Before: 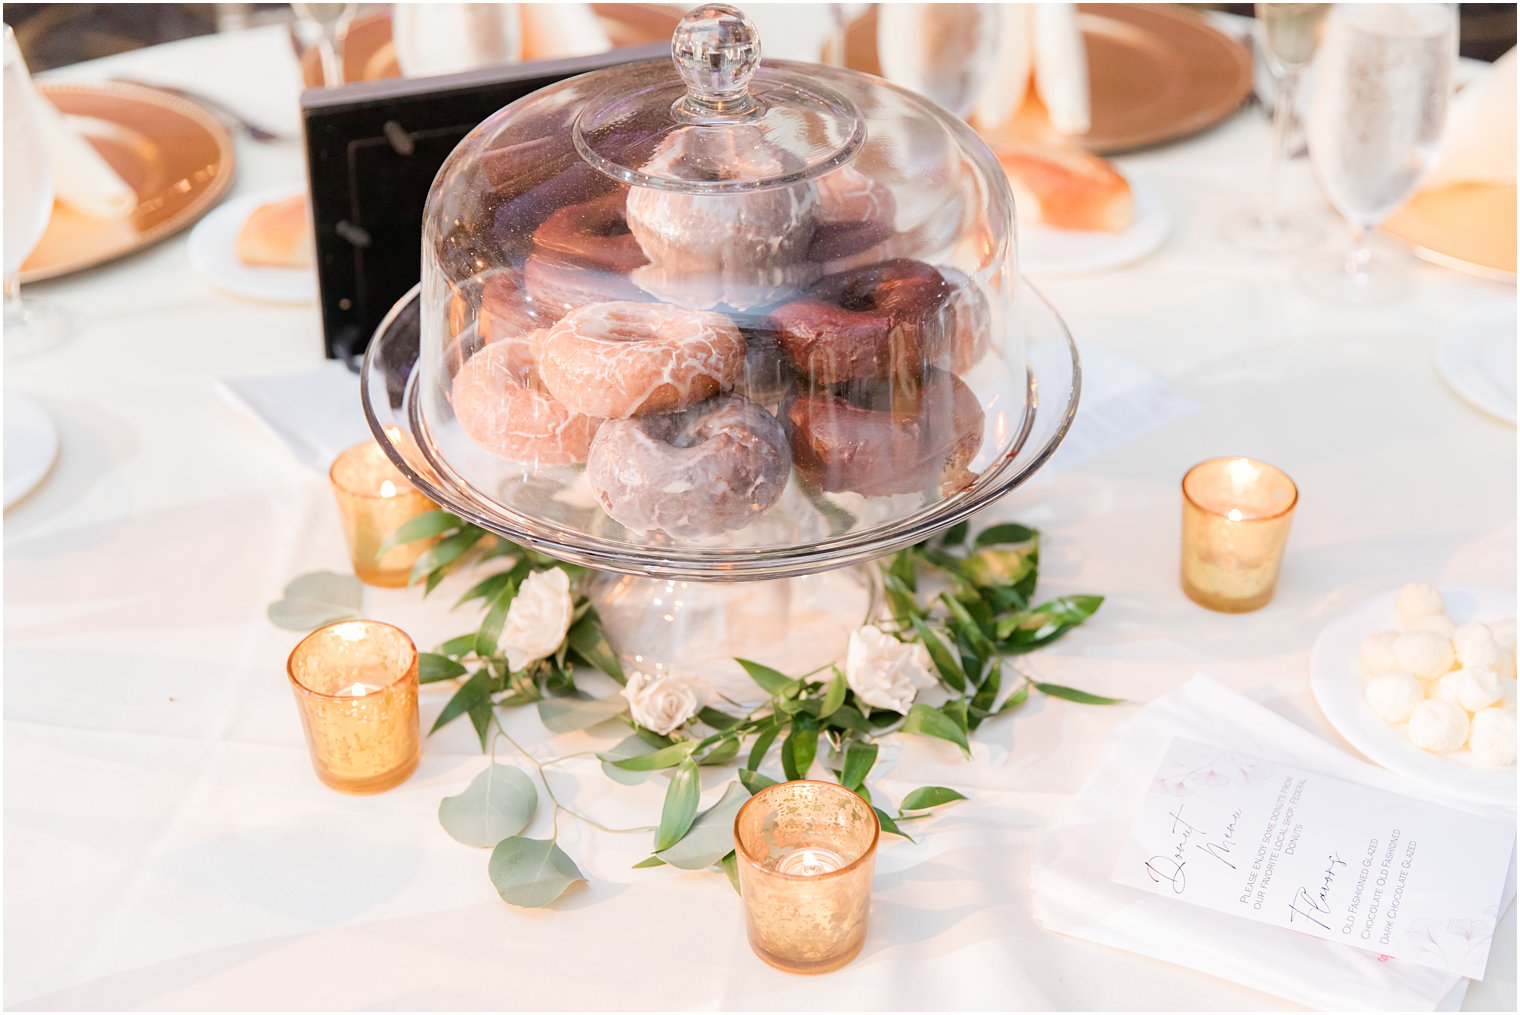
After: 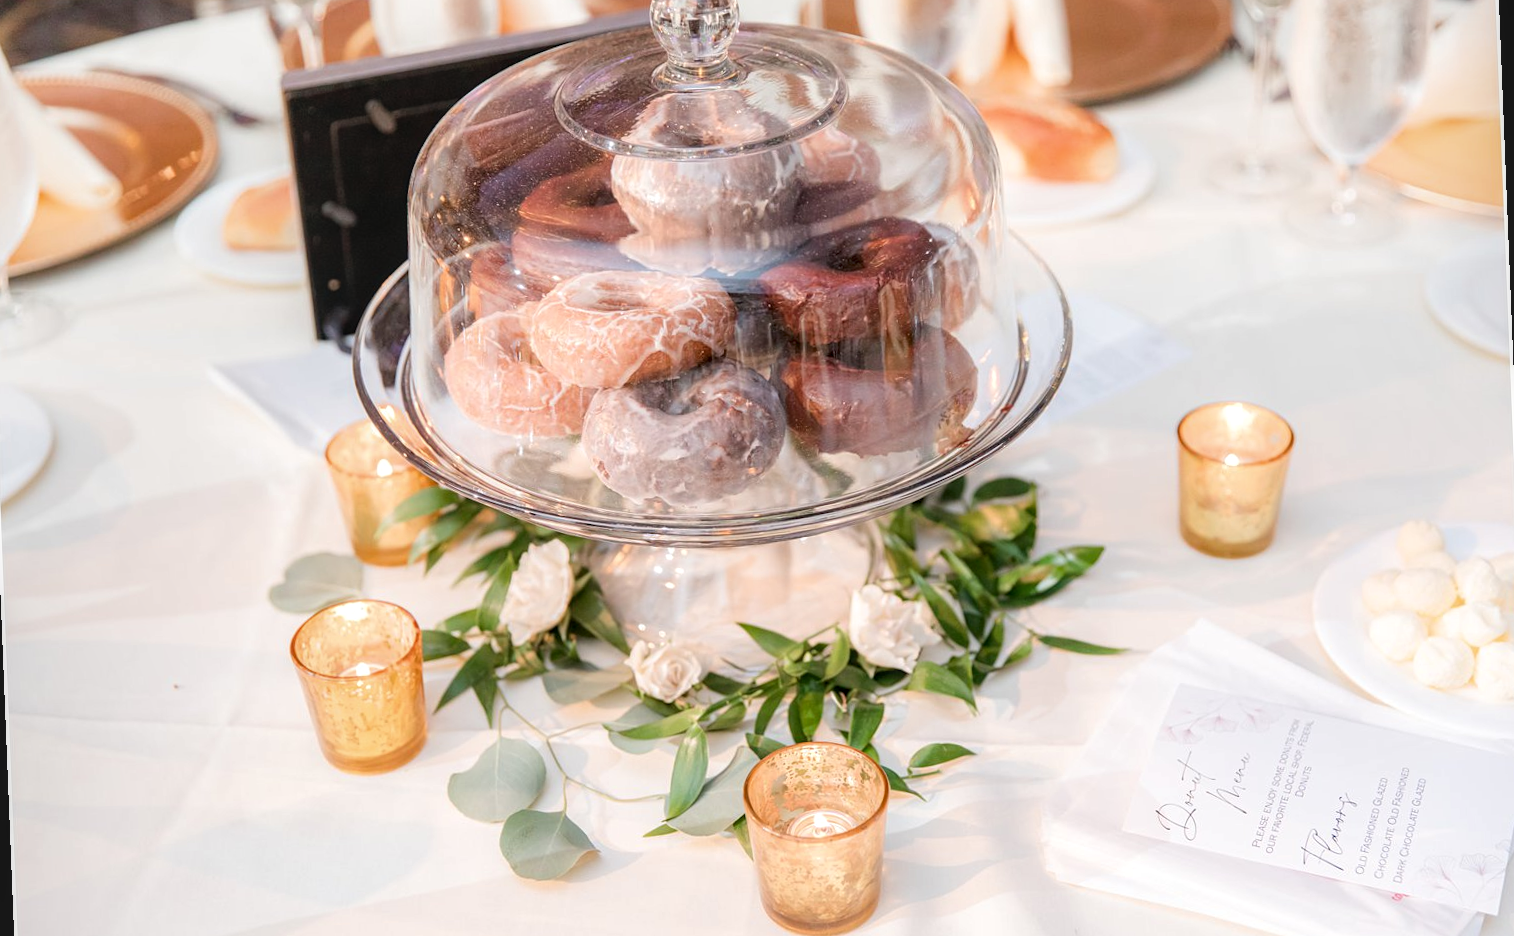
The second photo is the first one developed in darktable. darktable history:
local contrast: on, module defaults
rotate and perspective: rotation -2.29°, automatic cropping off
white balance: emerald 1
crop: left 1.507%, top 6.147%, right 1.379%, bottom 6.637%
